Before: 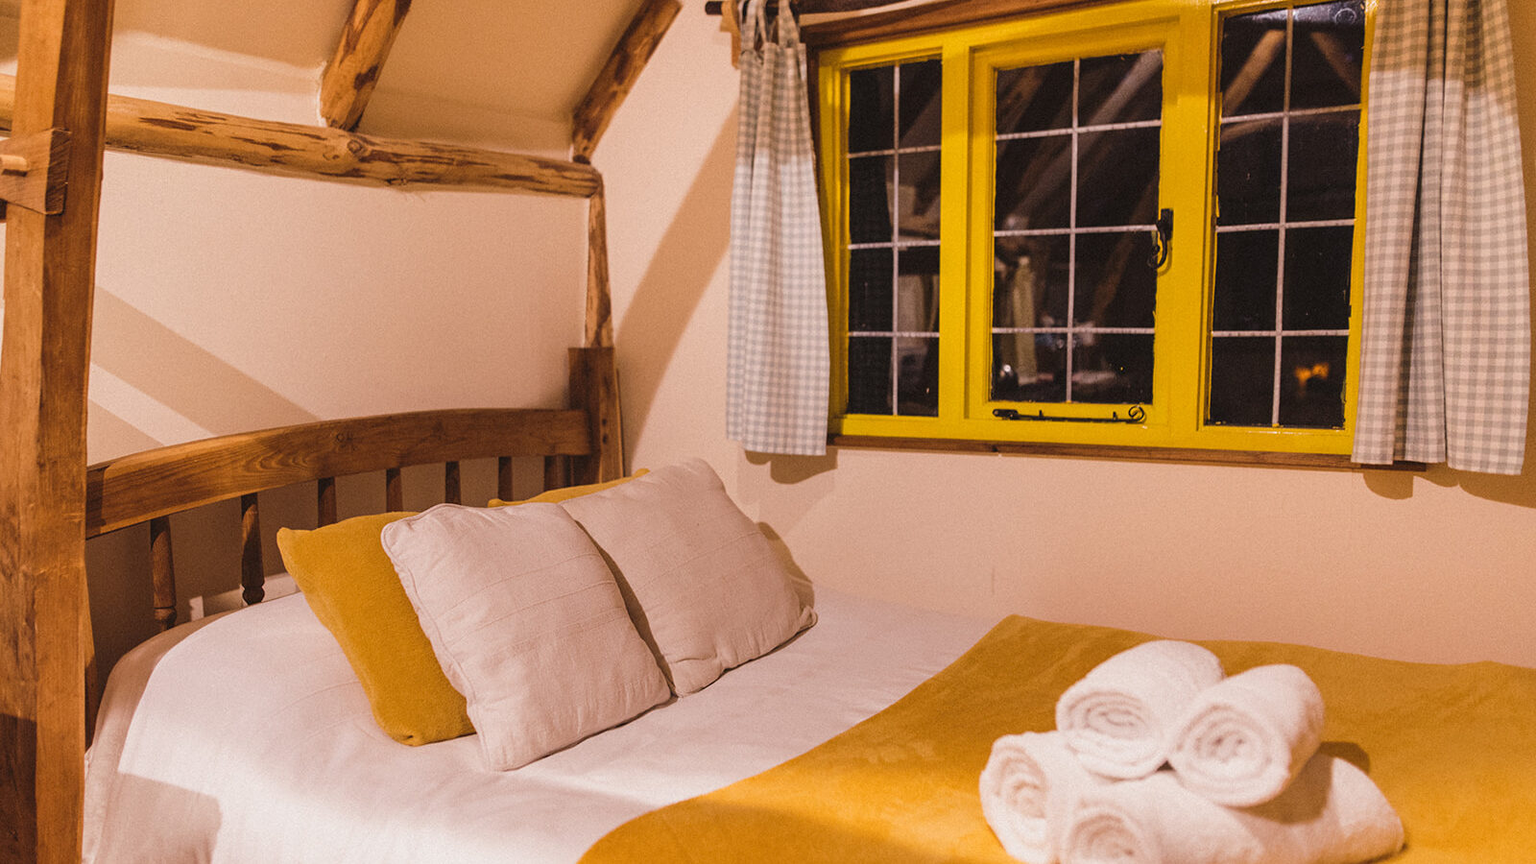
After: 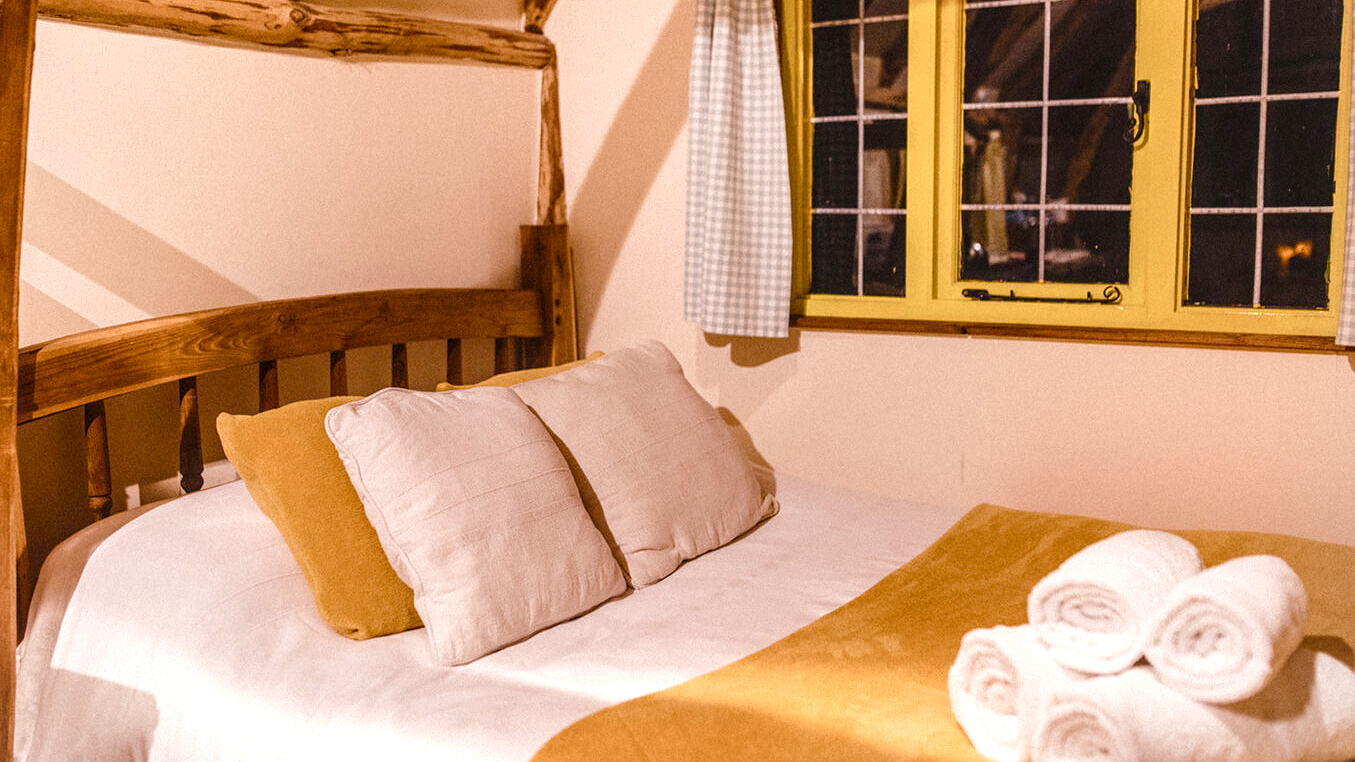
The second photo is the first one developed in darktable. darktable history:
crop and rotate: left 4.563%, top 15.306%, right 10.707%
exposure: compensate highlight preservation false
color correction: highlights a* -0.327, highlights b* -0.094
vignetting: fall-off start 97.35%, fall-off radius 78.84%, brightness -0.272, center (-0.065, -0.304), width/height ratio 1.112
color balance rgb: perceptual saturation grading › global saturation 20%, perceptual saturation grading › highlights -50.19%, perceptual saturation grading › shadows 31.21%, global vibrance 20%
local contrast: on, module defaults
tone equalizer: -8 EV -0.388 EV, -7 EV -0.414 EV, -6 EV -0.309 EV, -5 EV -0.224 EV, -3 EV 0.2 EV, -2 EV 0.359 EV, -1 EV 0.411 EV, +0 EV 0.399 EV
